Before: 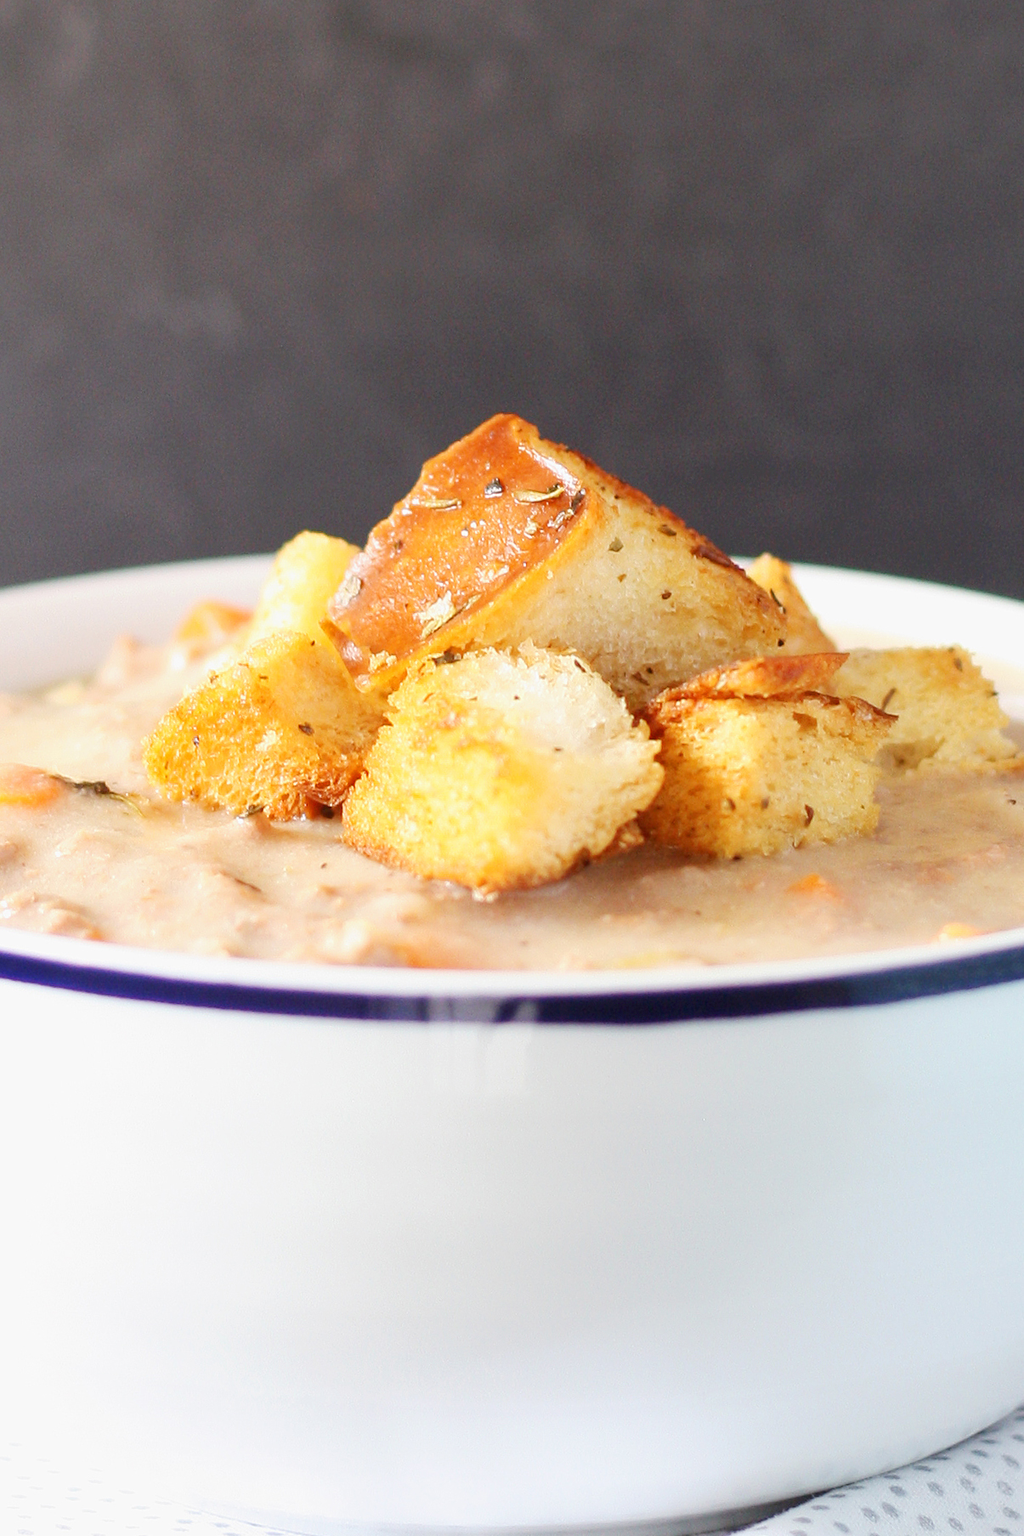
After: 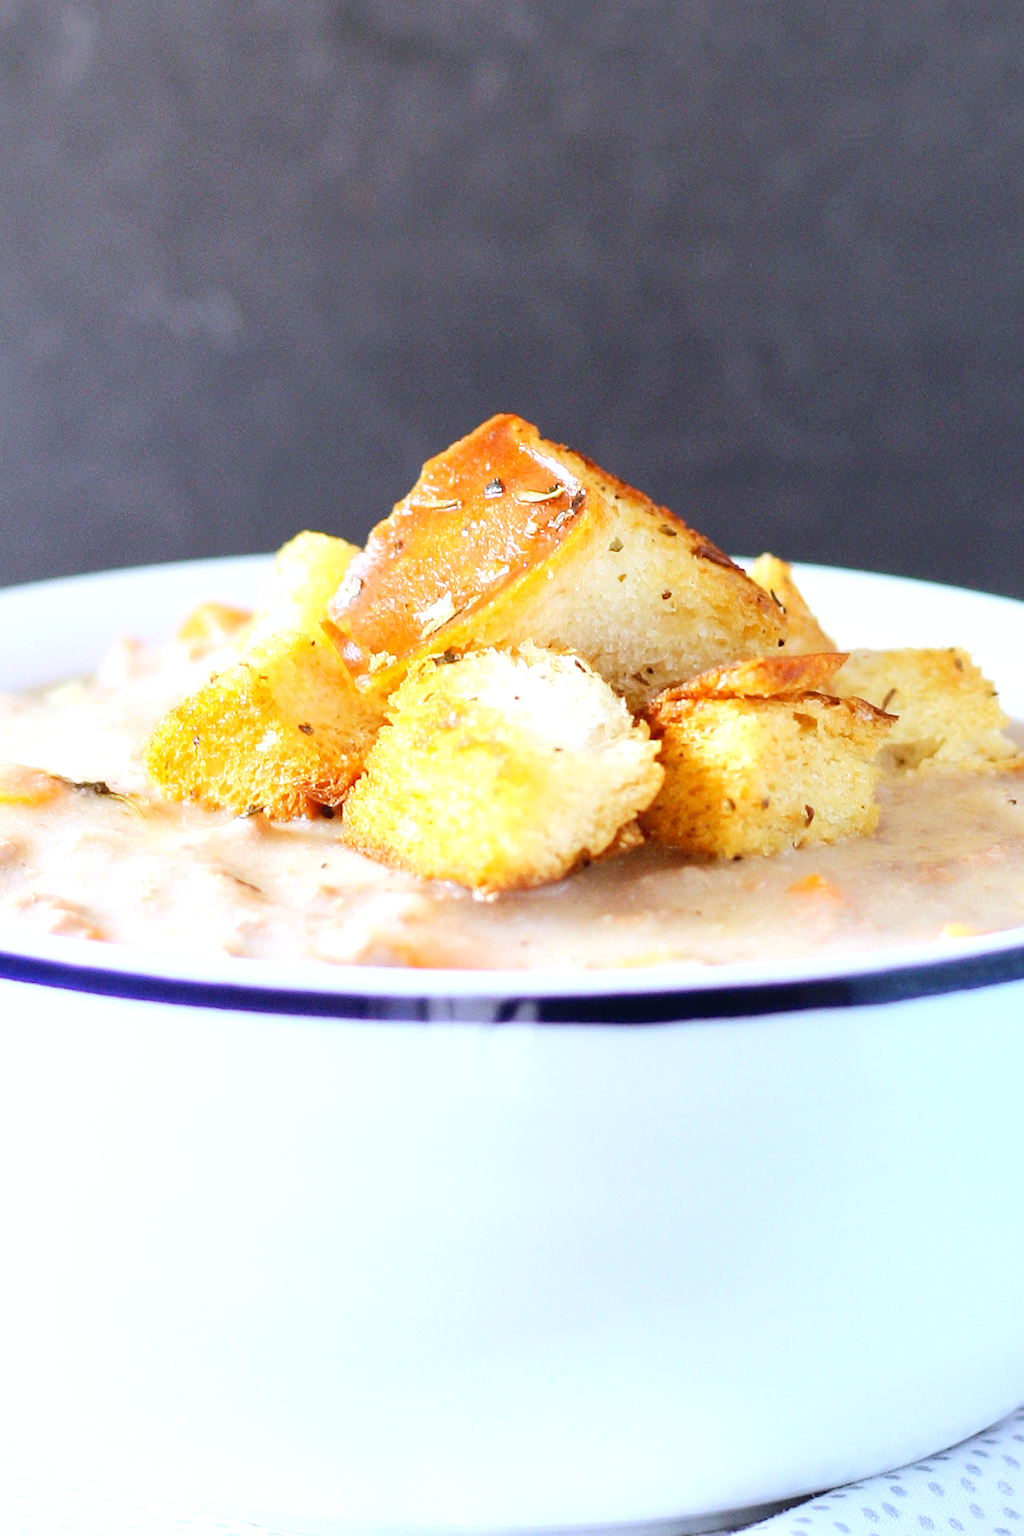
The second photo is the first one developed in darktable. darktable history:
tone curve: curves: ch0 [(0, 0) (0.003, 0.001) (0.011, 0.004) (0.025, 0.011) (0.044, 0.021) (0.069, 0.028) (0.1, 0.036) (0.136, 0.051) (0.177, 0.085) (0.224, 0.127) (0.277, 0.193) (0.335, 0.266) (0.399, 0.338) (0.468, 0.419) (0.543, 0.504) (0.623, 0.593) (0.709, 0.689) (0.801, 0.784) (0.898, 0.888) (1, 1)], preserve colors none
white balance: red 0.926, green 1.003, blue 1.133
tone equalizer: -8 EV -0.417 EV, -7 EV -0.389 EV, -6 EV -0.333 EV, -5 EV -0.222 EV, -3 EV 0.222 EV, -2 EV 0.333 EV, -1 EV 0.389 EV, +0 EV 0.417 EV, edges refinement/feathering 500, mask exposure compensation -1.57 EV, preserve details no
contrast brightness saturation: brightness 0.15
